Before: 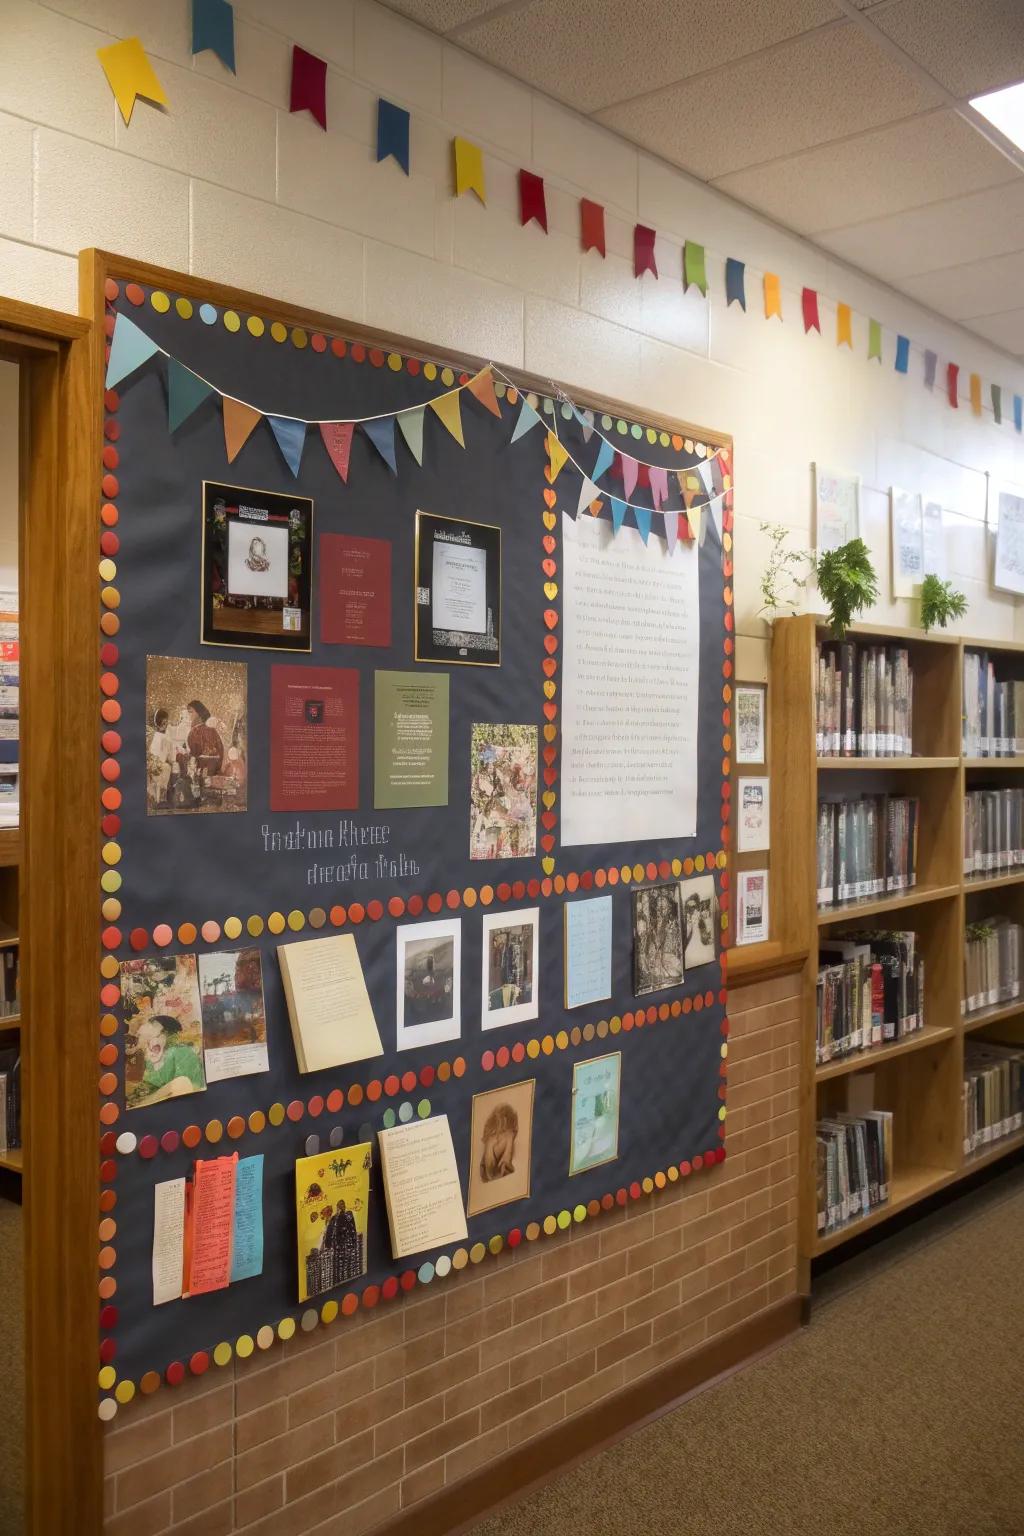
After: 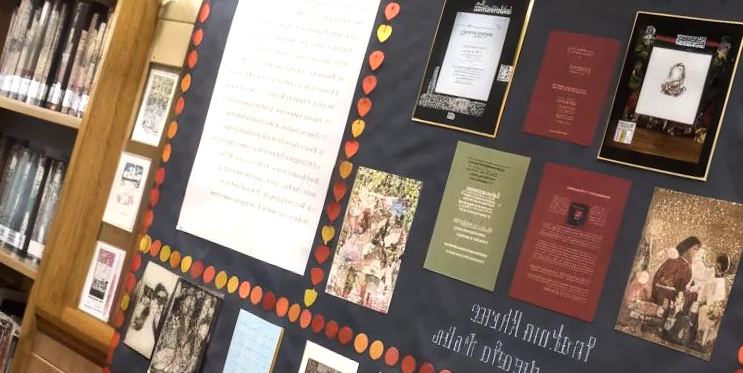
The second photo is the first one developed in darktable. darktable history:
crop and rotate: angle 16.12°, top 30.835%, bottom 35.653%
tone equalizer: -8 EV -0.75 EV, -7 EV -0.7 EV, -6 EV -0.6 EV, -5 EV -0.4 EV, -3 EV 0.4 EV, -2 EV 0.6 EV, -1 EV 0.7 EV, +0 EV 0.75 EV, edges refinement/feathering 500, mask exposure compensation -1.57 EV, preserve details no
